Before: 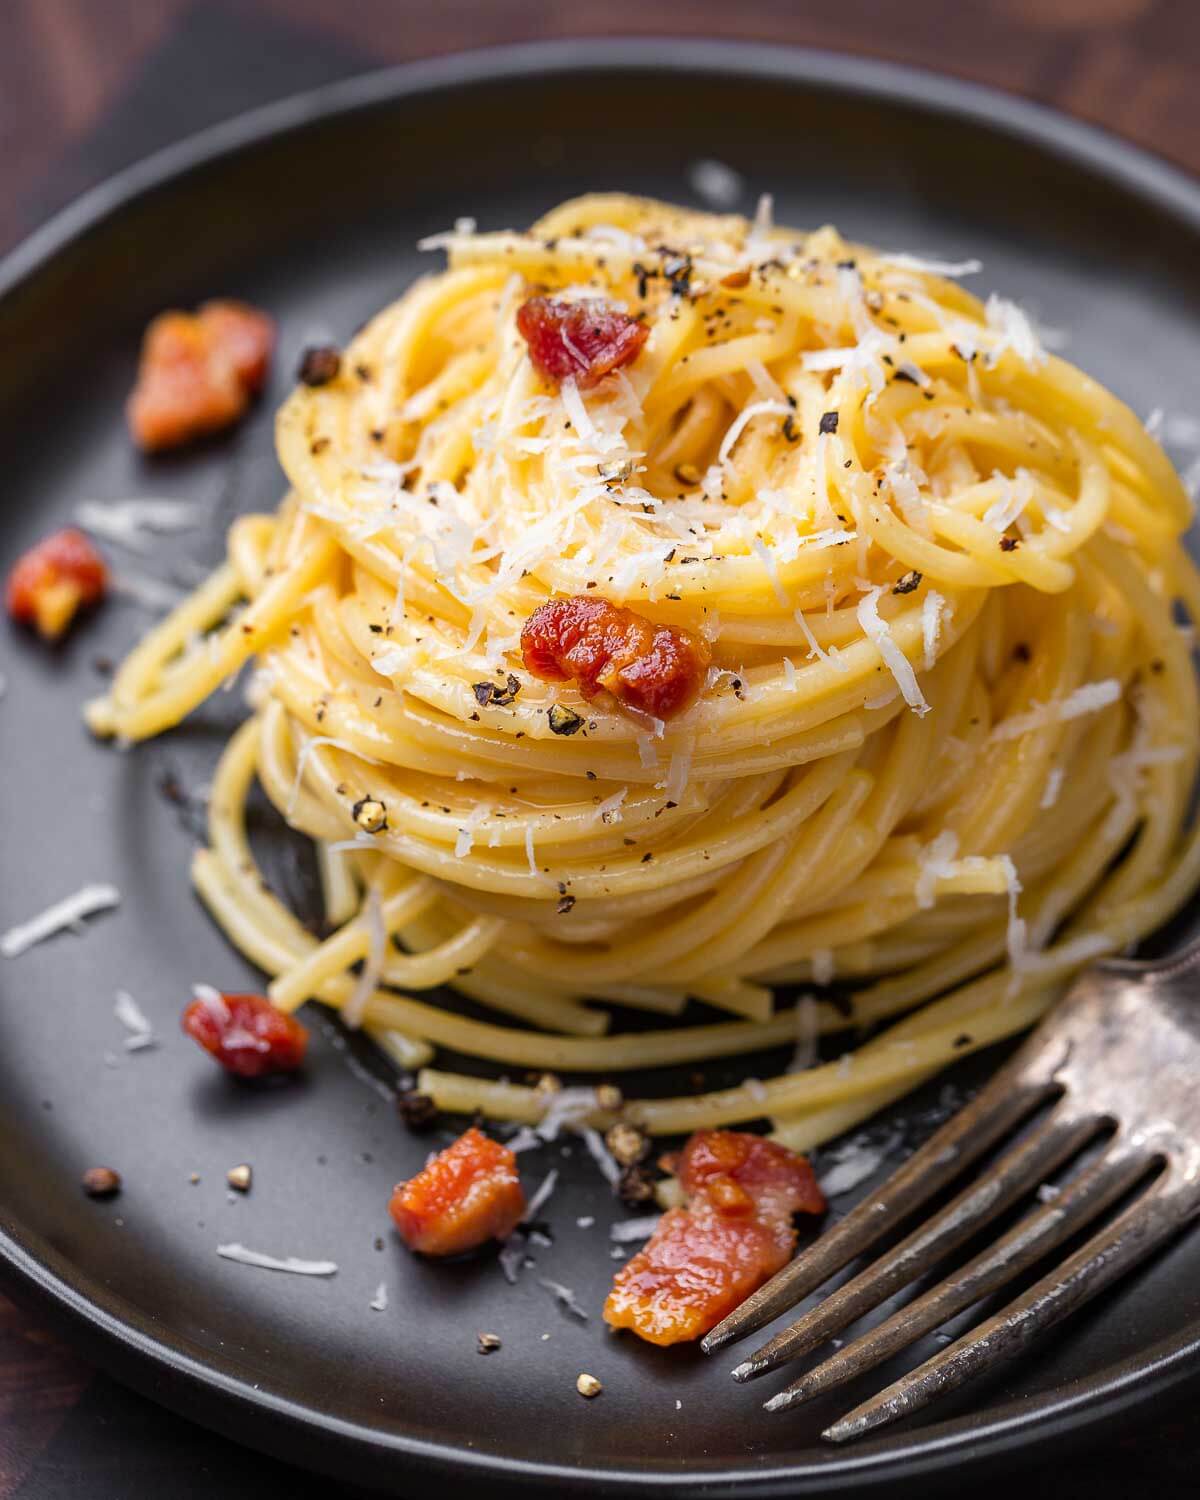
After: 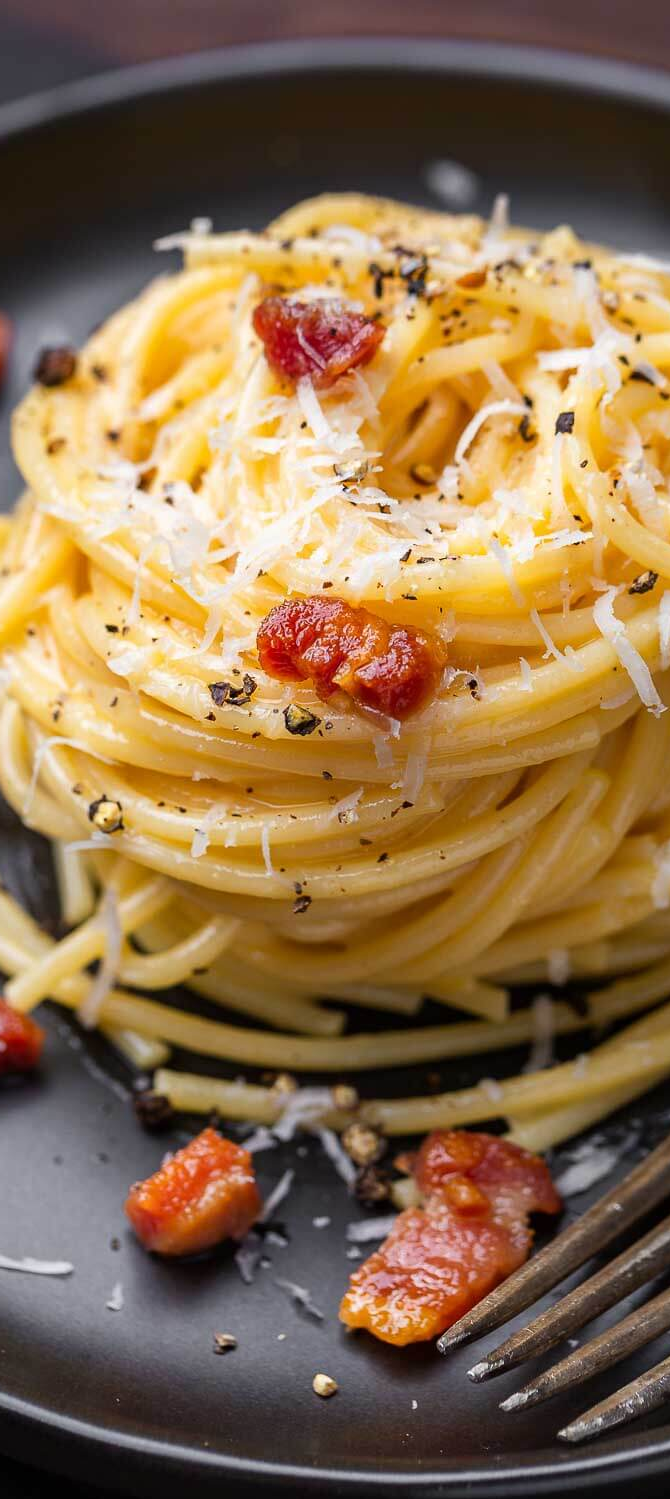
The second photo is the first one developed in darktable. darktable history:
crop: left 22.072%, right 22.049%, bottom 0.006%
